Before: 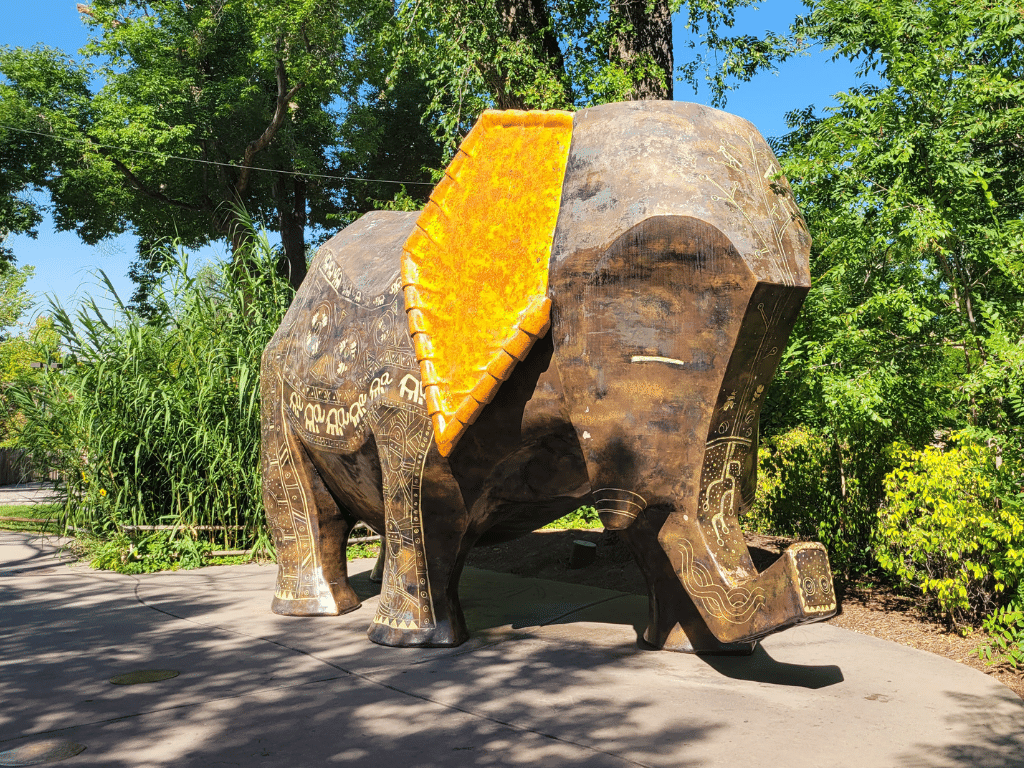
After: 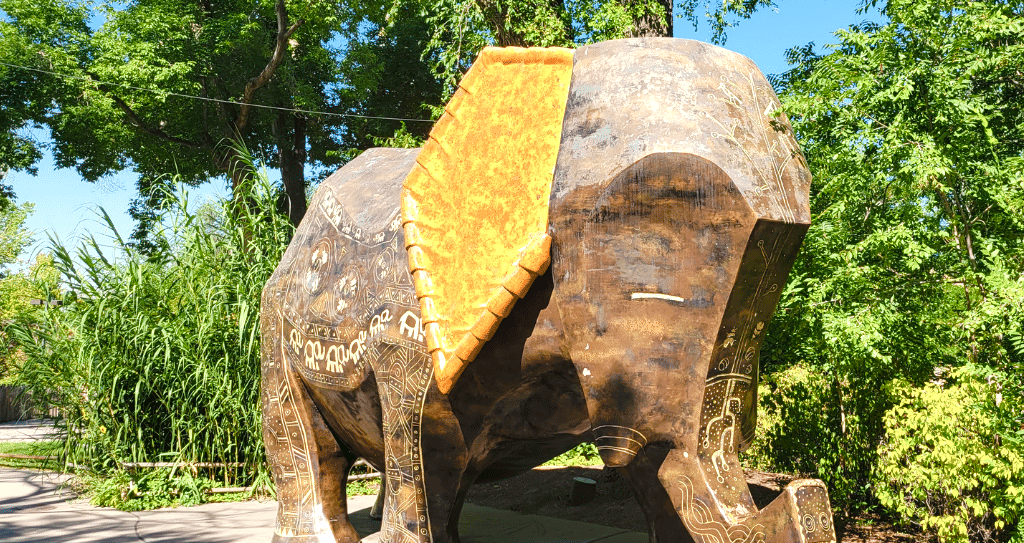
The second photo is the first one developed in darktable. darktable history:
crop and rotate: top 8.293%, bottom 20.996%
color balance rgb: perceptual saturation grading › global saturation 20%, perceptual saturation grading › highlights -50%, perceptual saturation grading › shadows 30%, perceptual brilliance grading › global brilliance 10%, perceptual brilliance grading › shadows 15%
